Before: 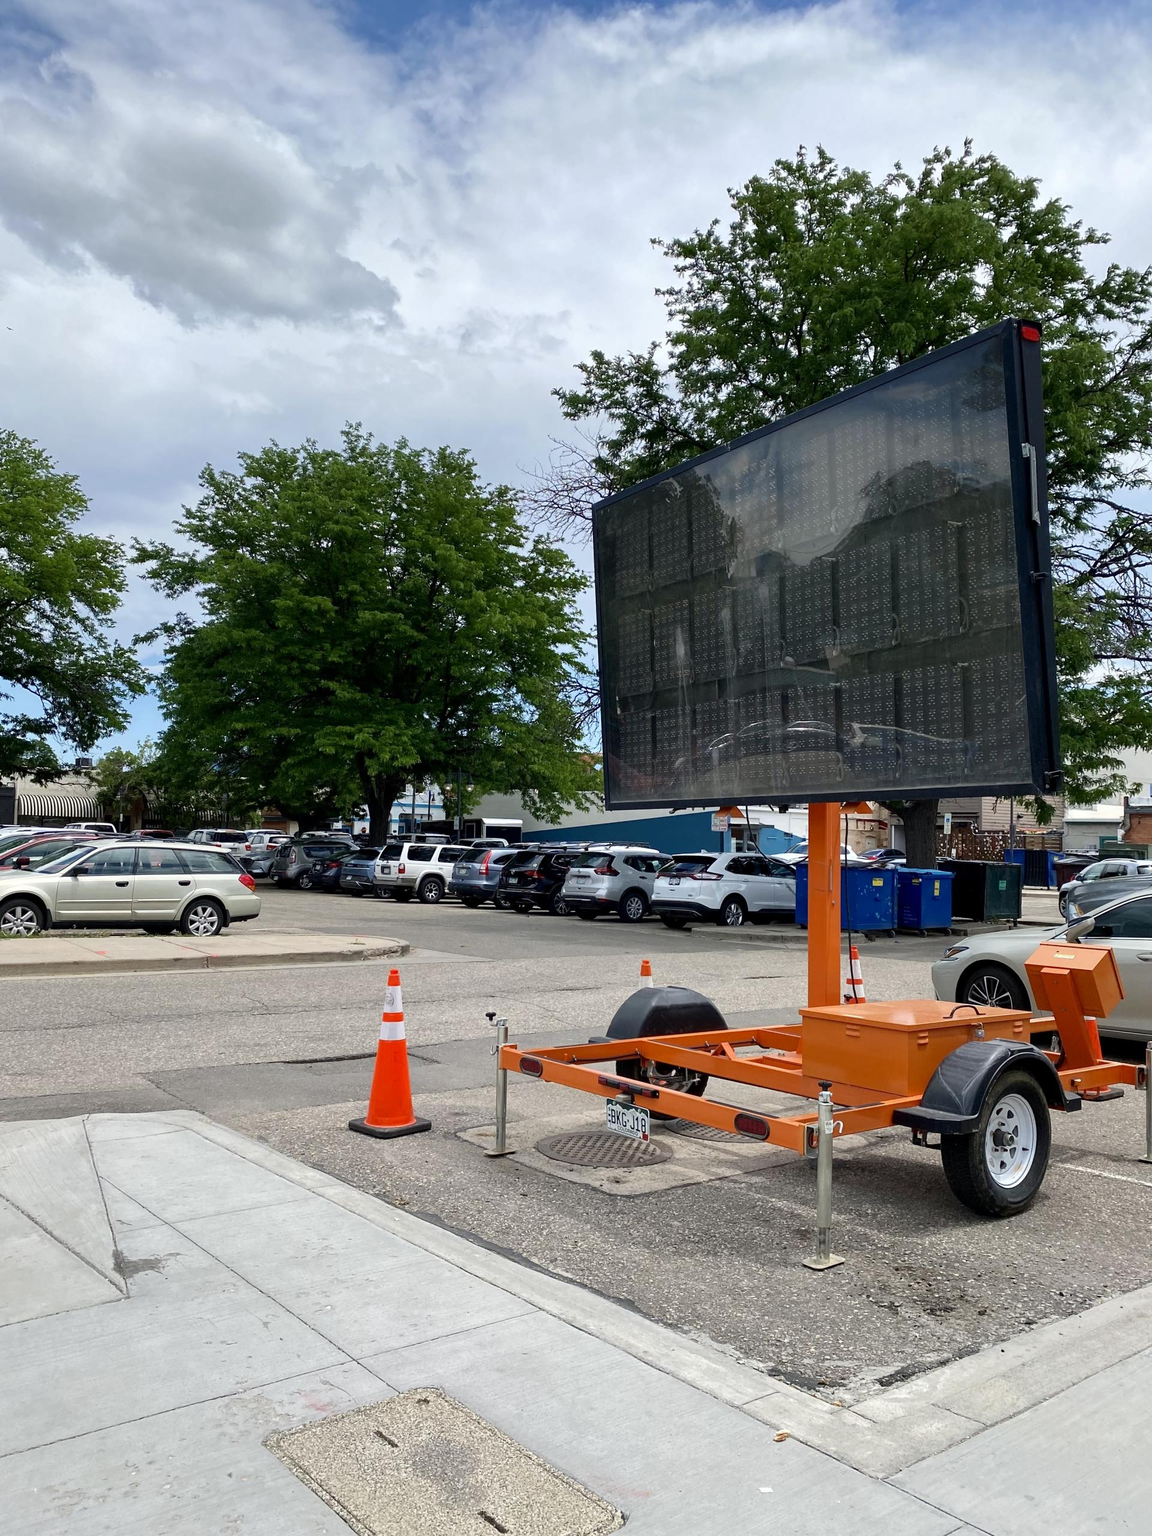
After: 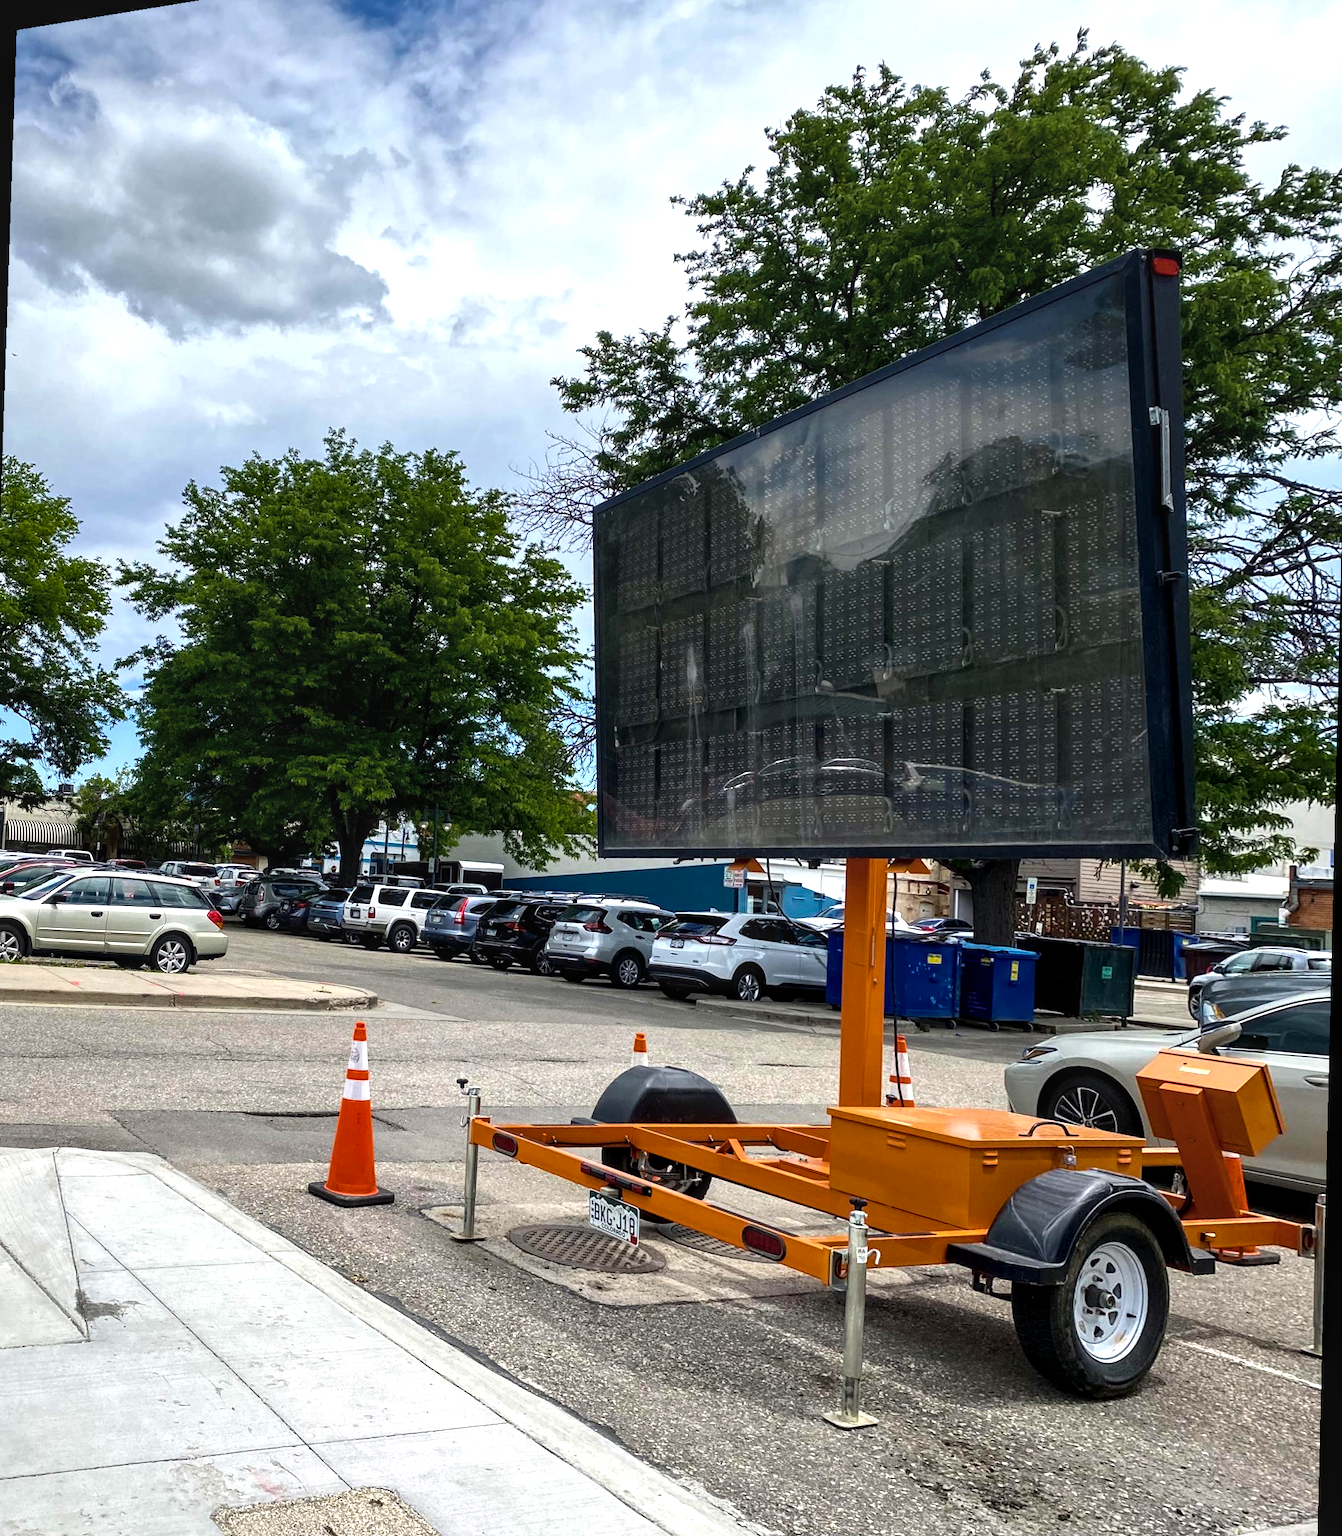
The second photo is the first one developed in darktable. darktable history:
rotate and perspective: rotation 1.69°, lens shift (vertical) -0.023, lens shift (horizontal) -0.291, crop left 0.025, crop right 0.988, crop top 0.092, crop bottom 0.842
color balance rgb: linear chroma grading › global chroma 9%, perceptual saturation grading › global saturation 36%, perceptual brilliance grading › global brilliance 15%, perceptual brilliance grading › shadows -35%, global vibrance 15%
local contrast: on, module defaults
color correction: saturation 0.85
